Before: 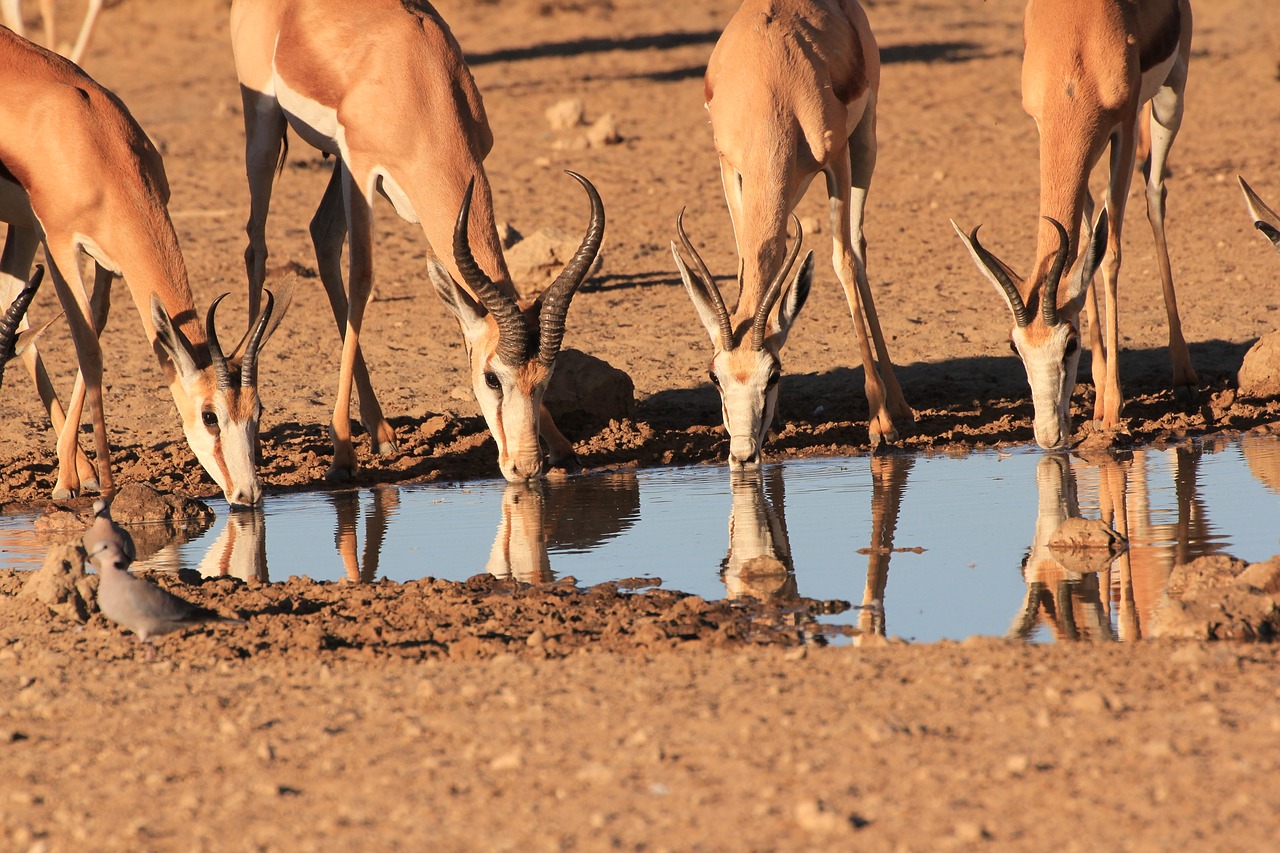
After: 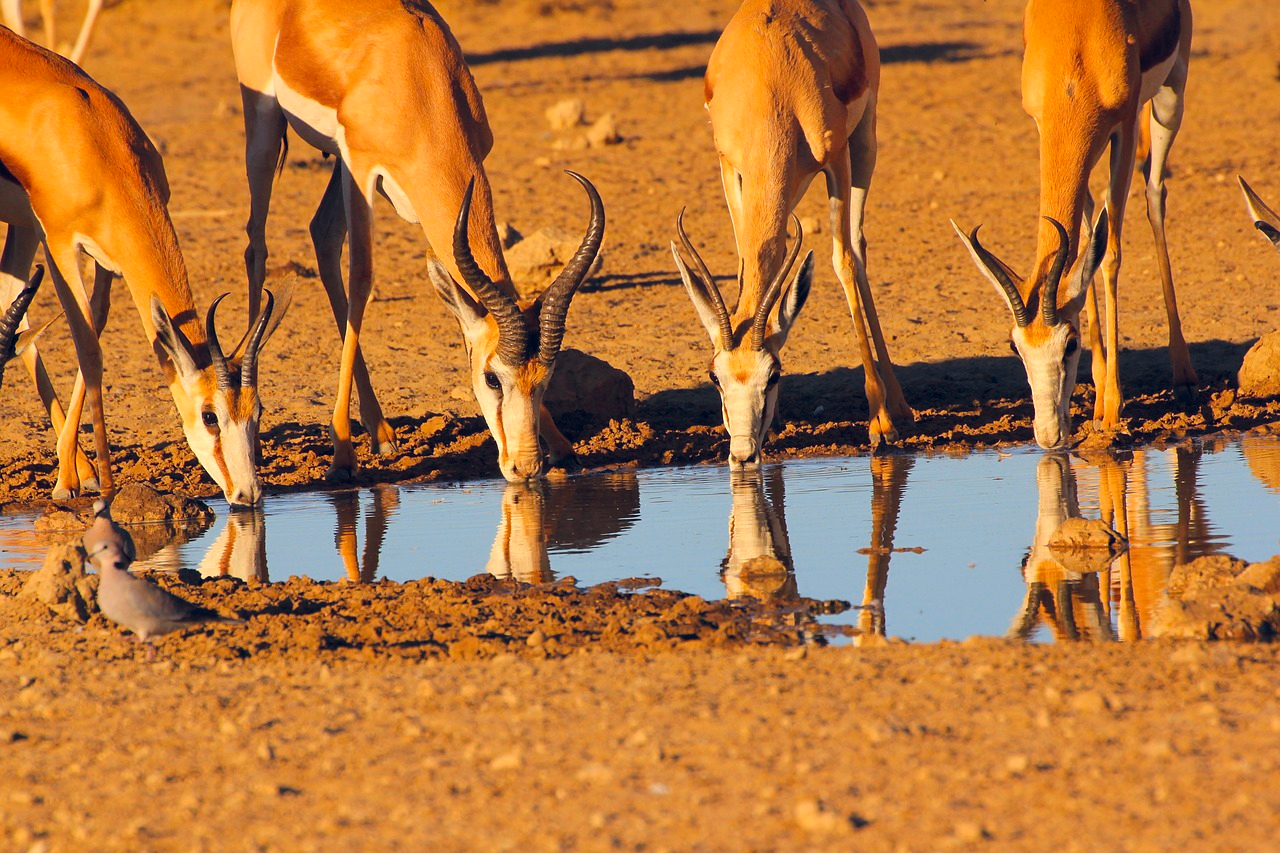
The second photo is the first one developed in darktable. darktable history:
color balance rgb: global offset › chroma 0.104%, global offset › hue 252.61°, linear chroma grading › global chroma 14.398%, perceptual saturation grading › global saturation 30.668%
